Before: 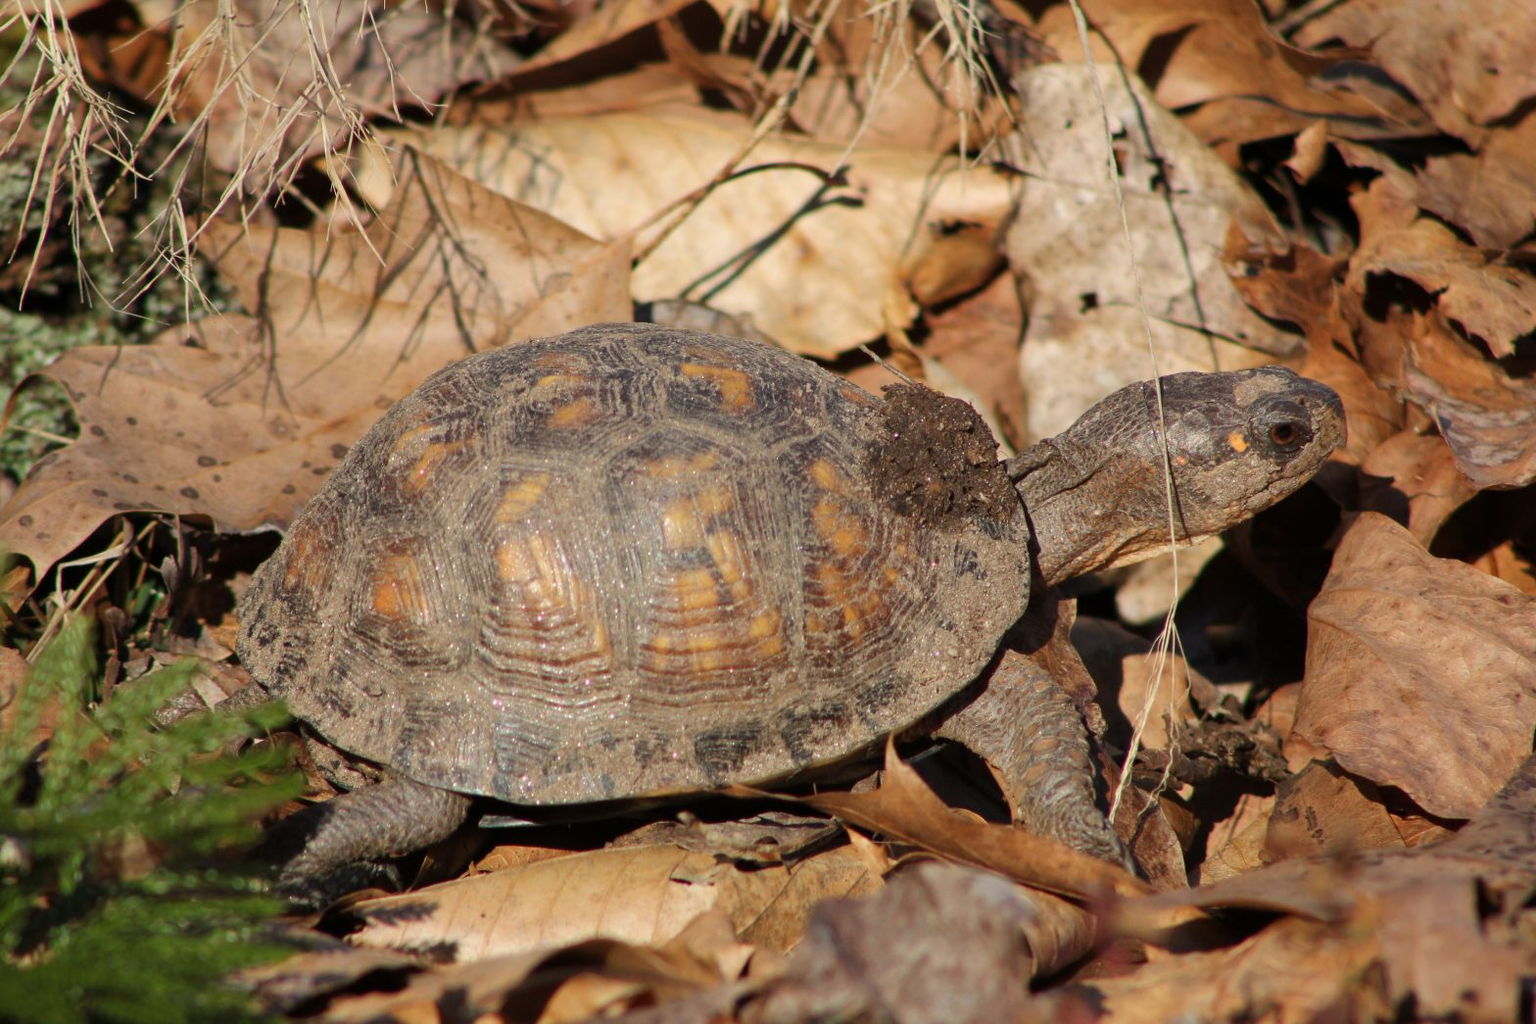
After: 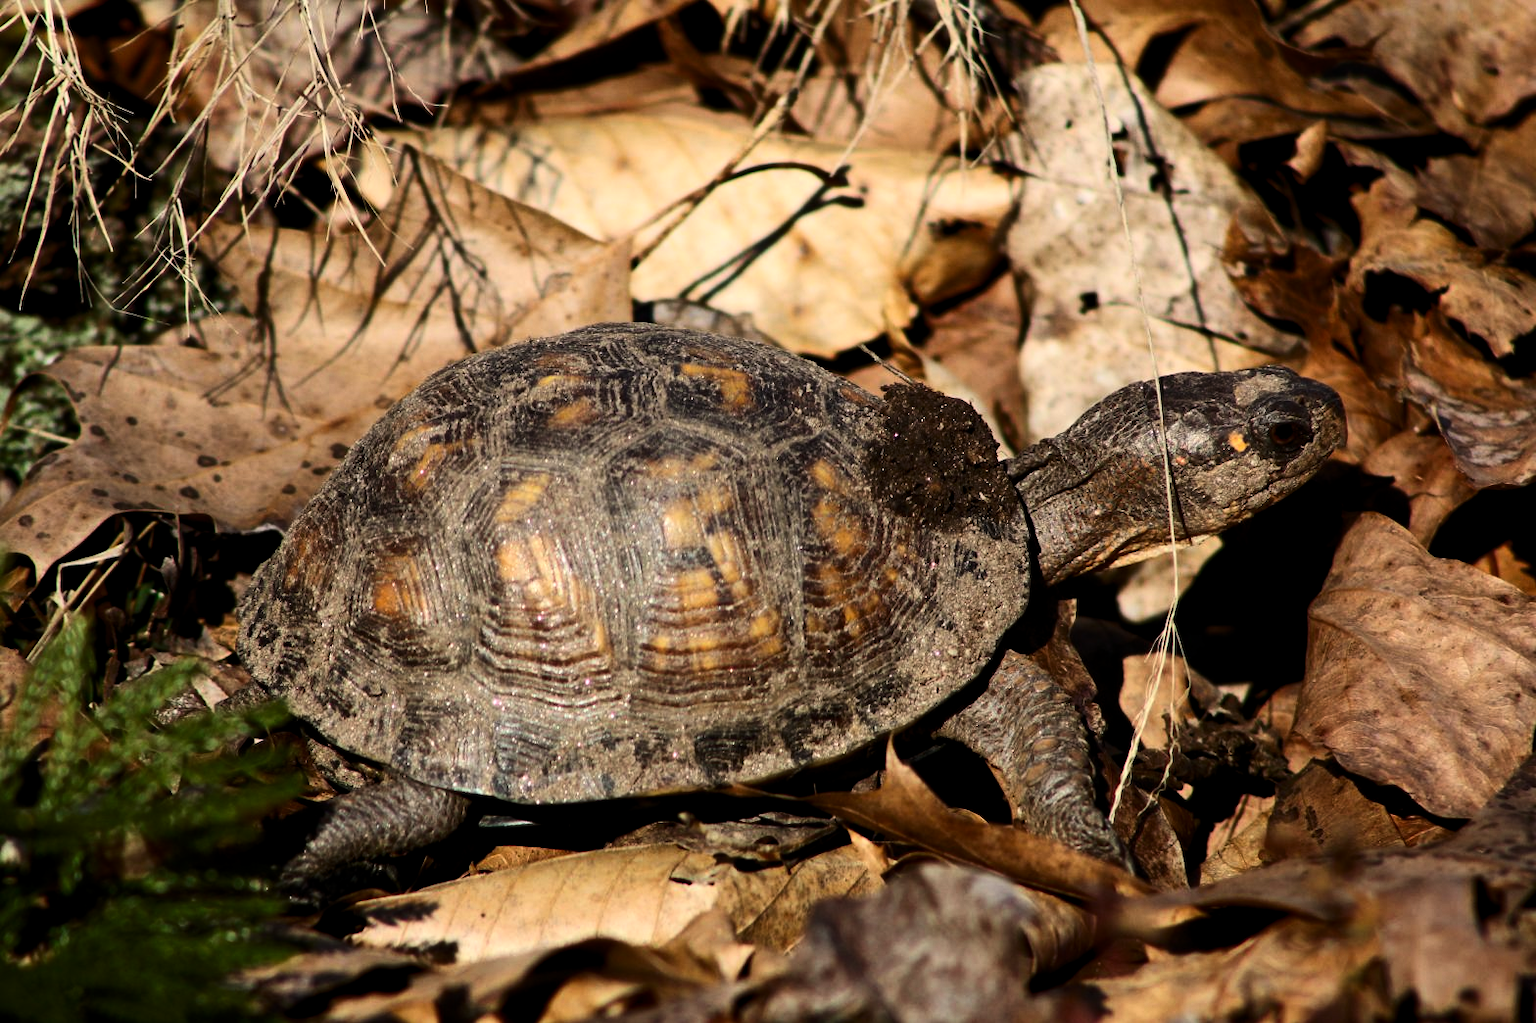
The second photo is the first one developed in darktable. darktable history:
levels: levels [0.029, 0.545, 0.971]
tone curve: curves: ch0 [(0.016, 0.023) (0.248, 0.252) (0.732, 0.797) (1, 1)], color space Lab, independent channels, preserve colors none
contrast brightness saturation: contrast 0.213, brightness -0.114, saturation 0.215
